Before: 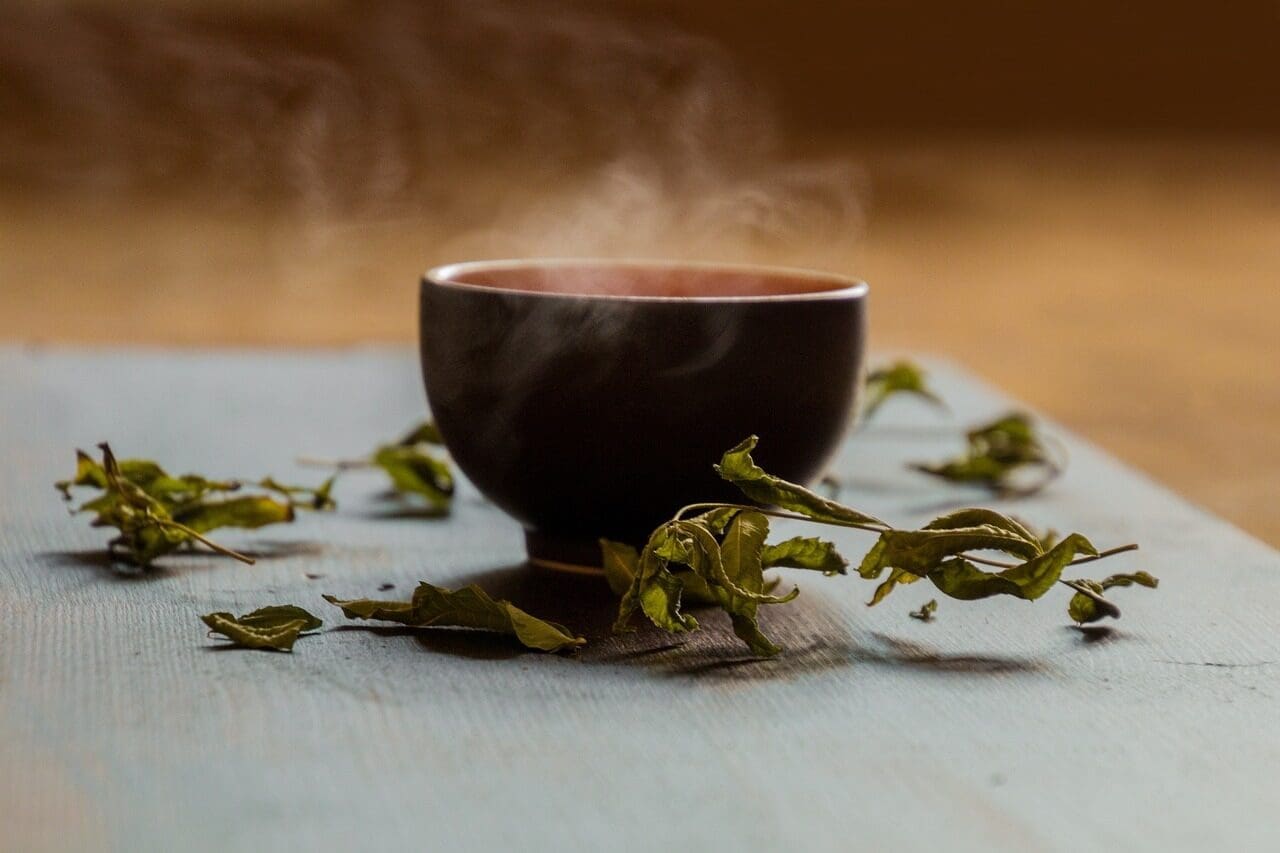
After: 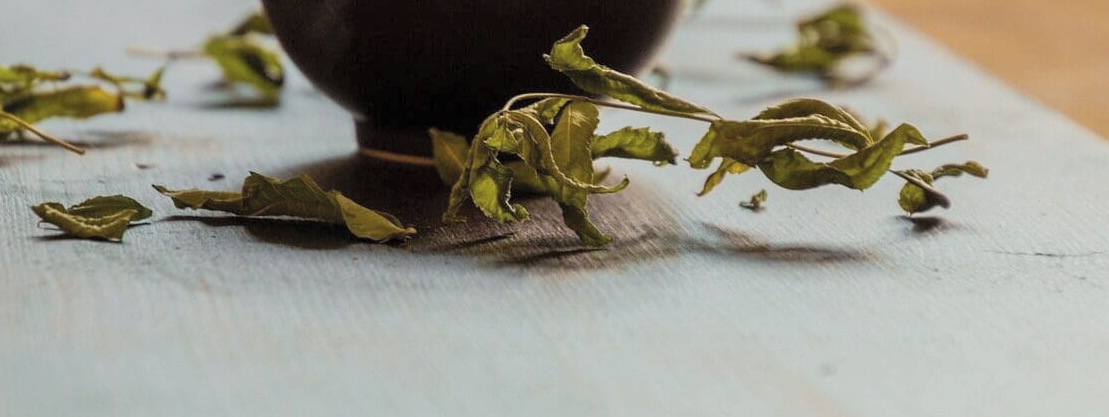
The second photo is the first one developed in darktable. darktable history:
contrast brightness saturation: brightness 0.15
crop and rotate: left 13.306%, top 48.129%, bottom 2.928%
tone equalizer: -7 EV 0.18 EV, -6 EV 0.12 EV, -5 EV 0.08 EV, -4 EV 0.04 EV, -2 EV -0.02 EV, -1 EV -0.04 EV, +0 EV -0.06 EV, luminance estimator HSV value / RGB max
